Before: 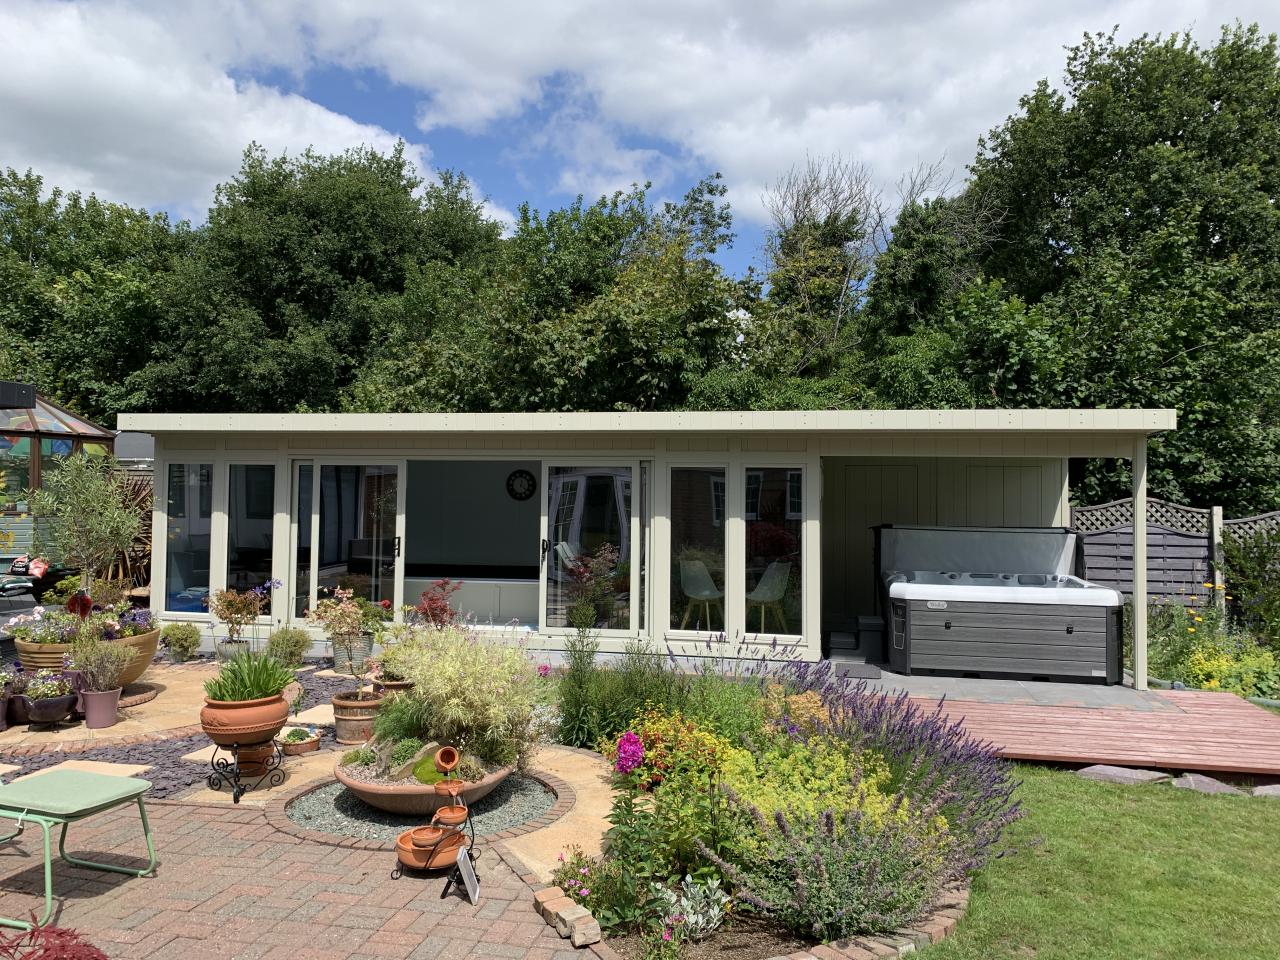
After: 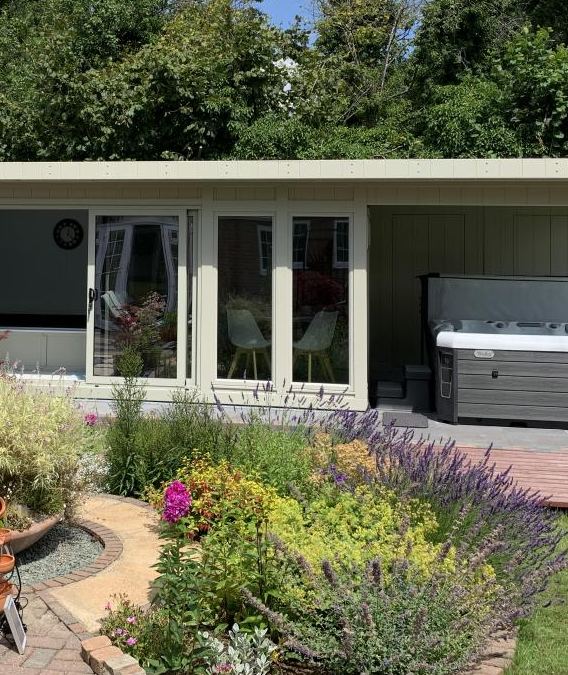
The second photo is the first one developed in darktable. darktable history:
crop: left 35.432%, top 26.233%, right 20.145%, bottom 3.432%
exposure: compensate highlight preservation false
